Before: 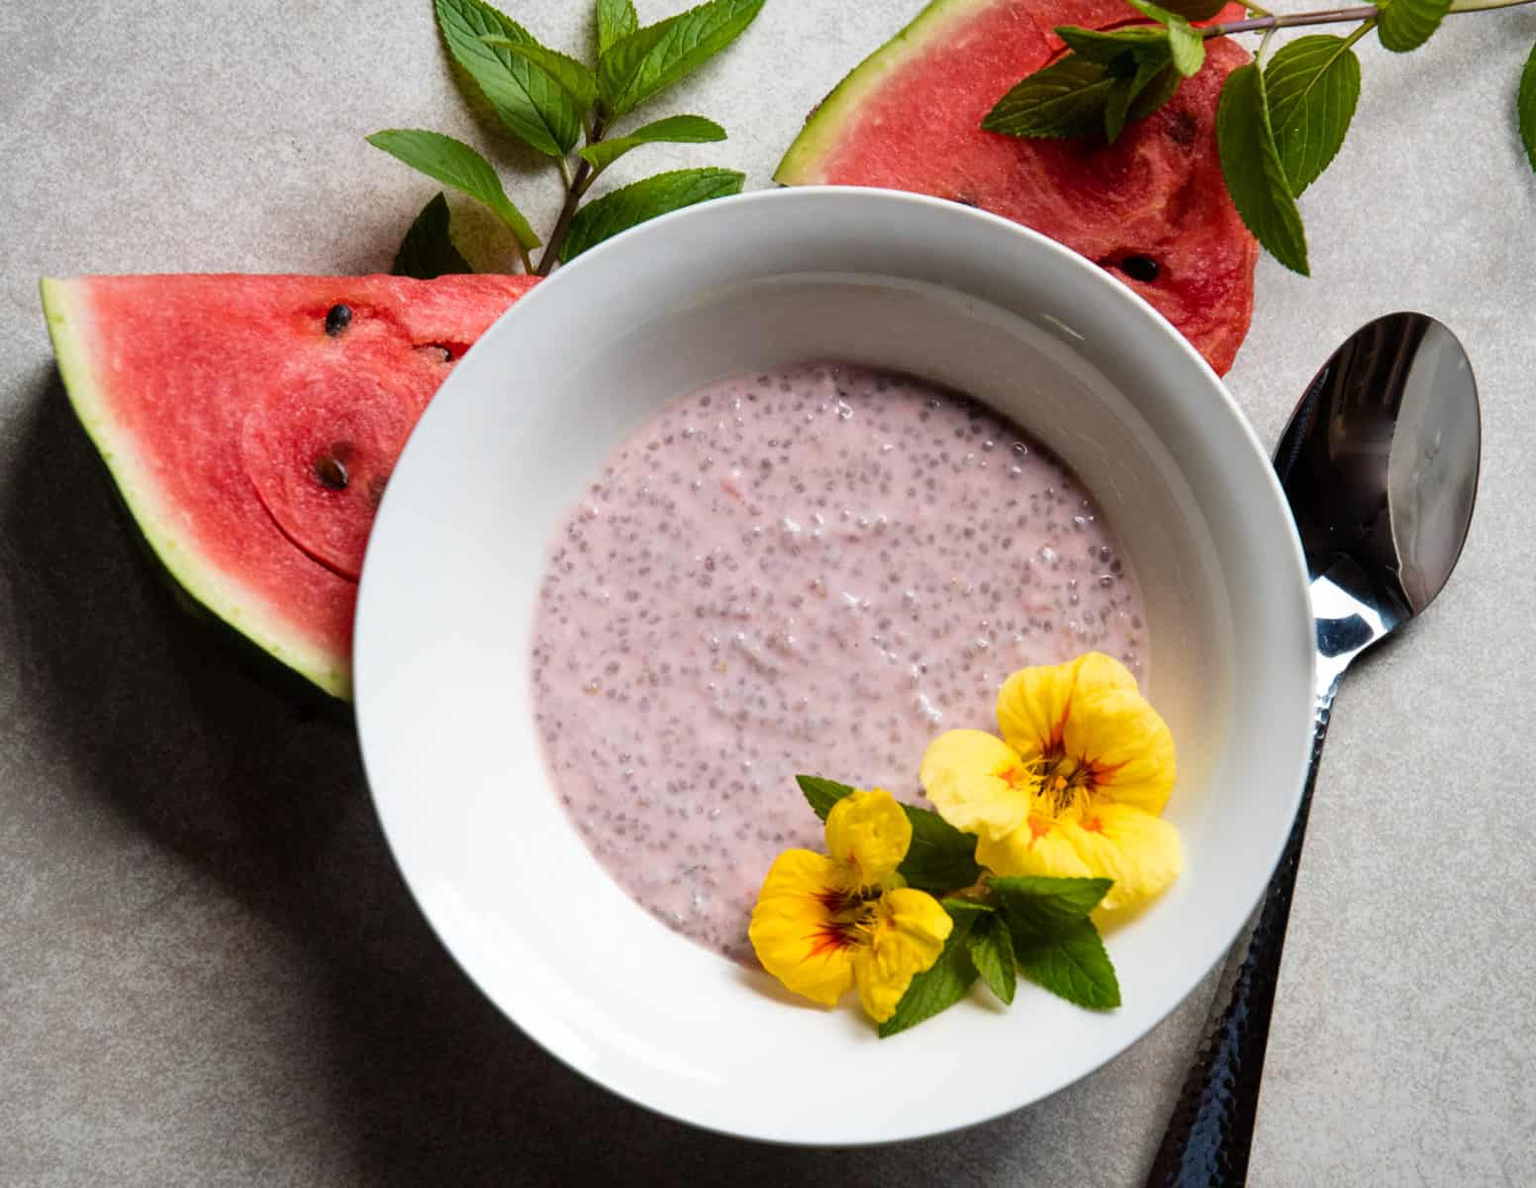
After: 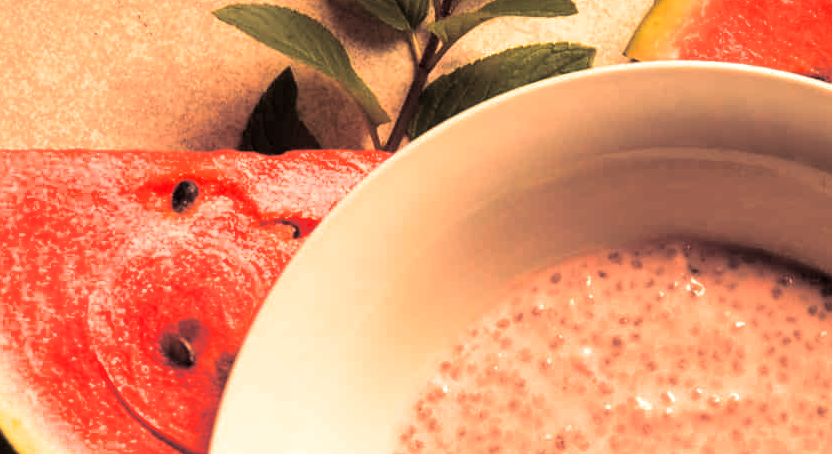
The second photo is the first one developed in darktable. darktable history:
crop: left 10.121%, top 10.631%, right 36.218%, bottom 51.526%
white balance: red 1.467, blue 0.684
split-toning: shadows › saturation 0.24, highlights › hue 54°, highlights › saturation 0.24
